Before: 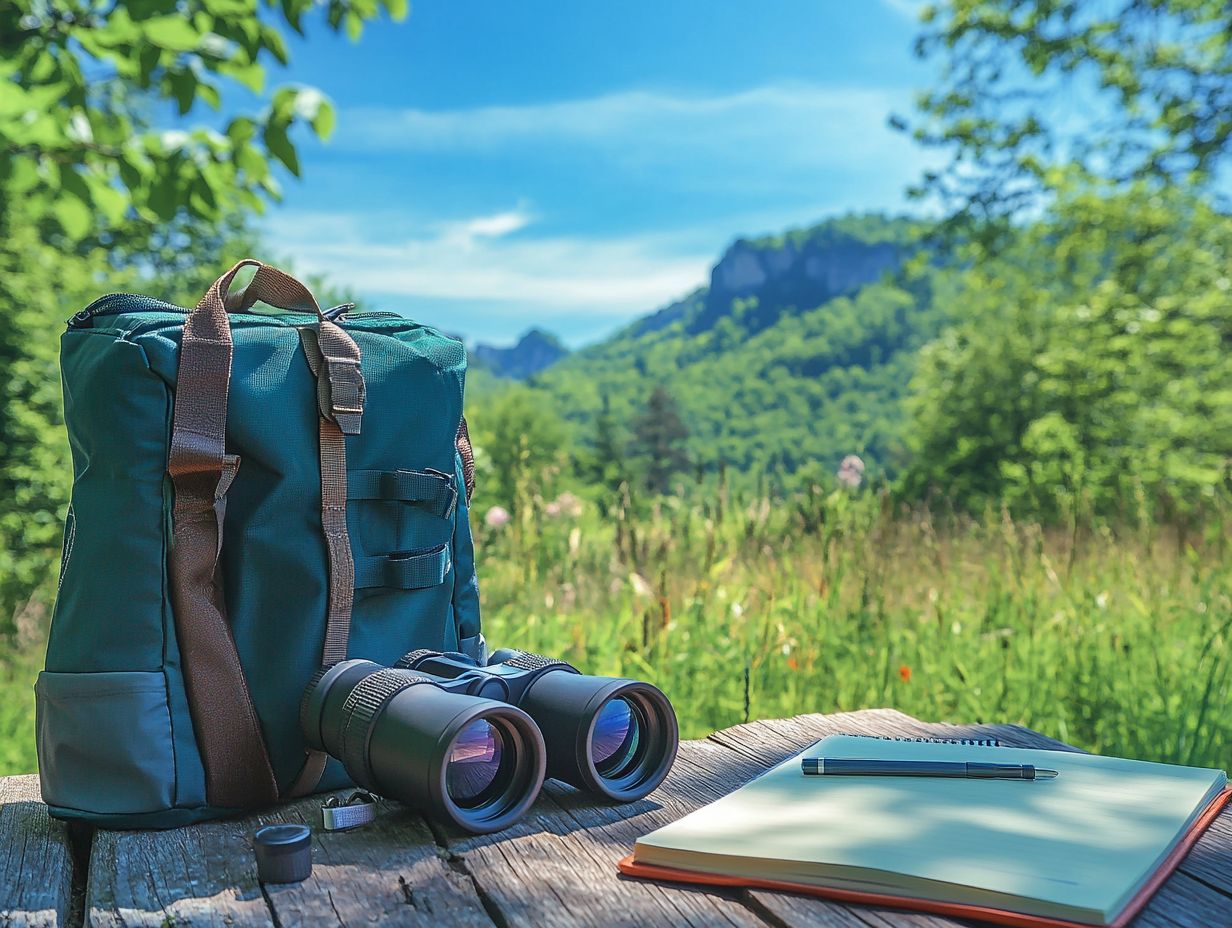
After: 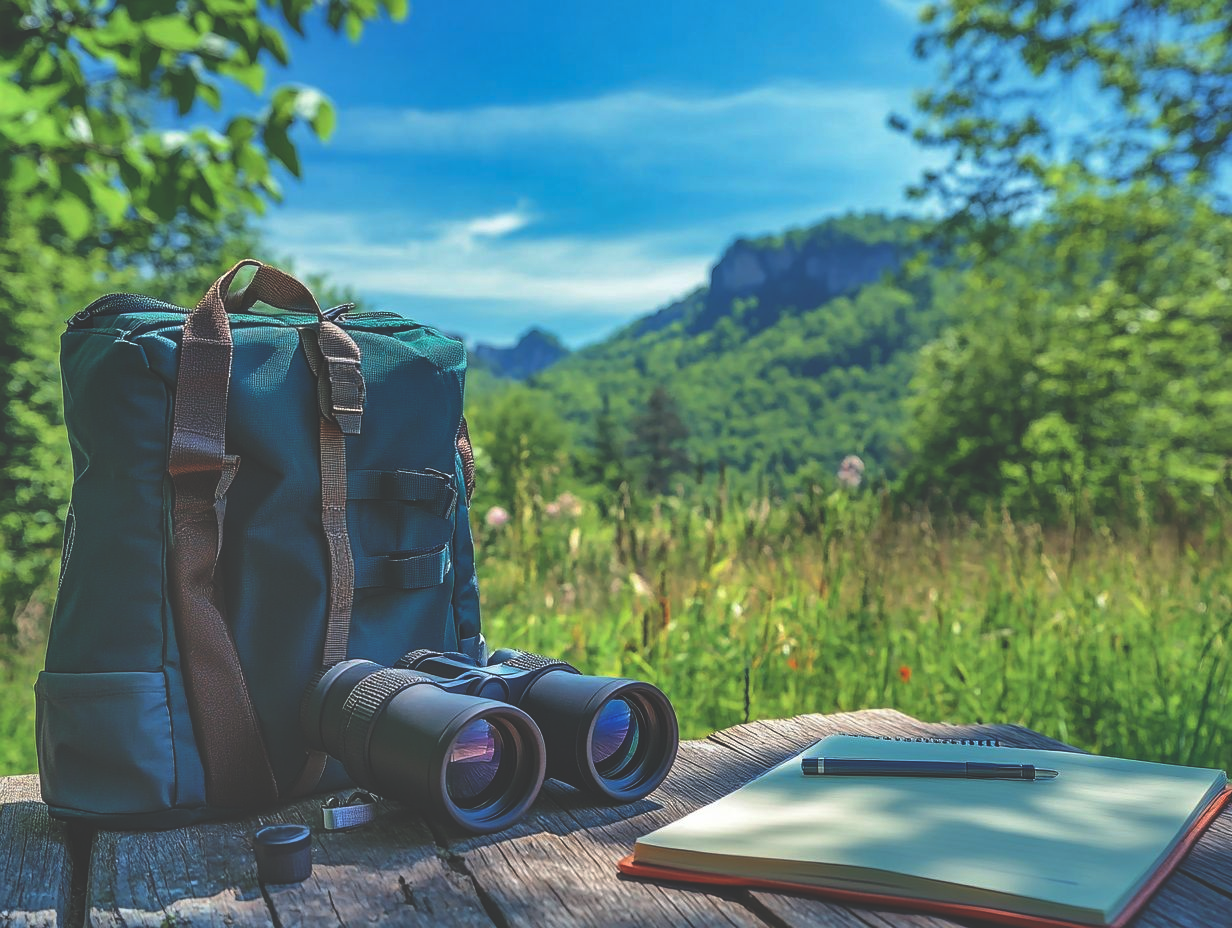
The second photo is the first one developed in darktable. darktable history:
shadows and highlights: soften with gaussian
rgb curve: curves: ch0 [(0, 0.186) (0.314, 0.284) (0.775, 0.708) (1, 1)], compensate middle gray true, preserve colors none
